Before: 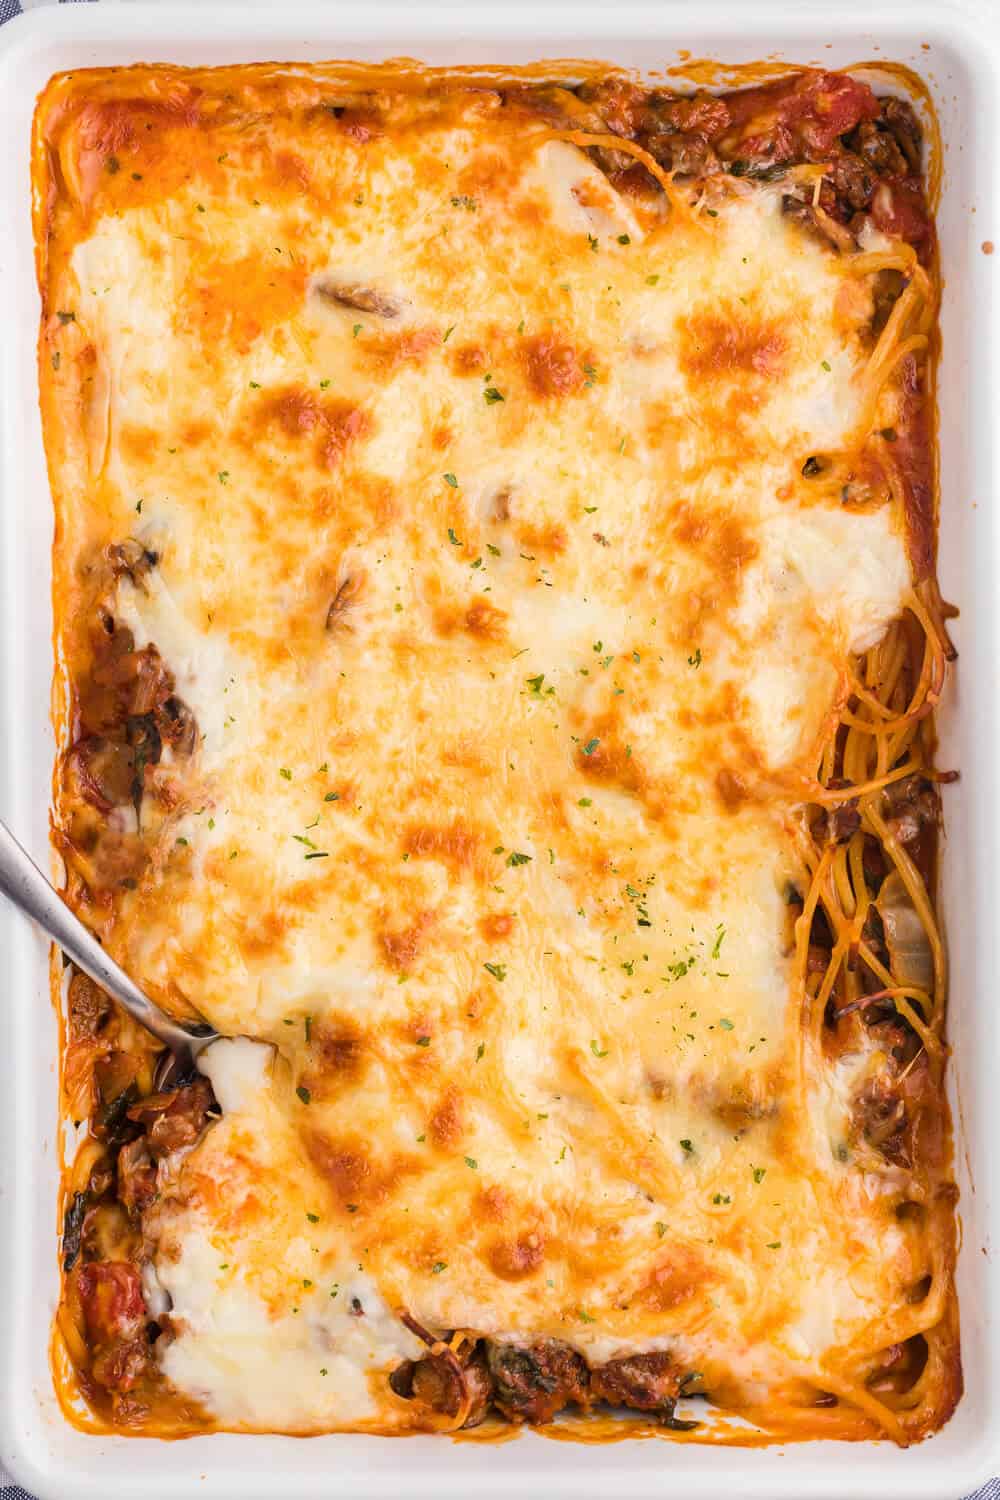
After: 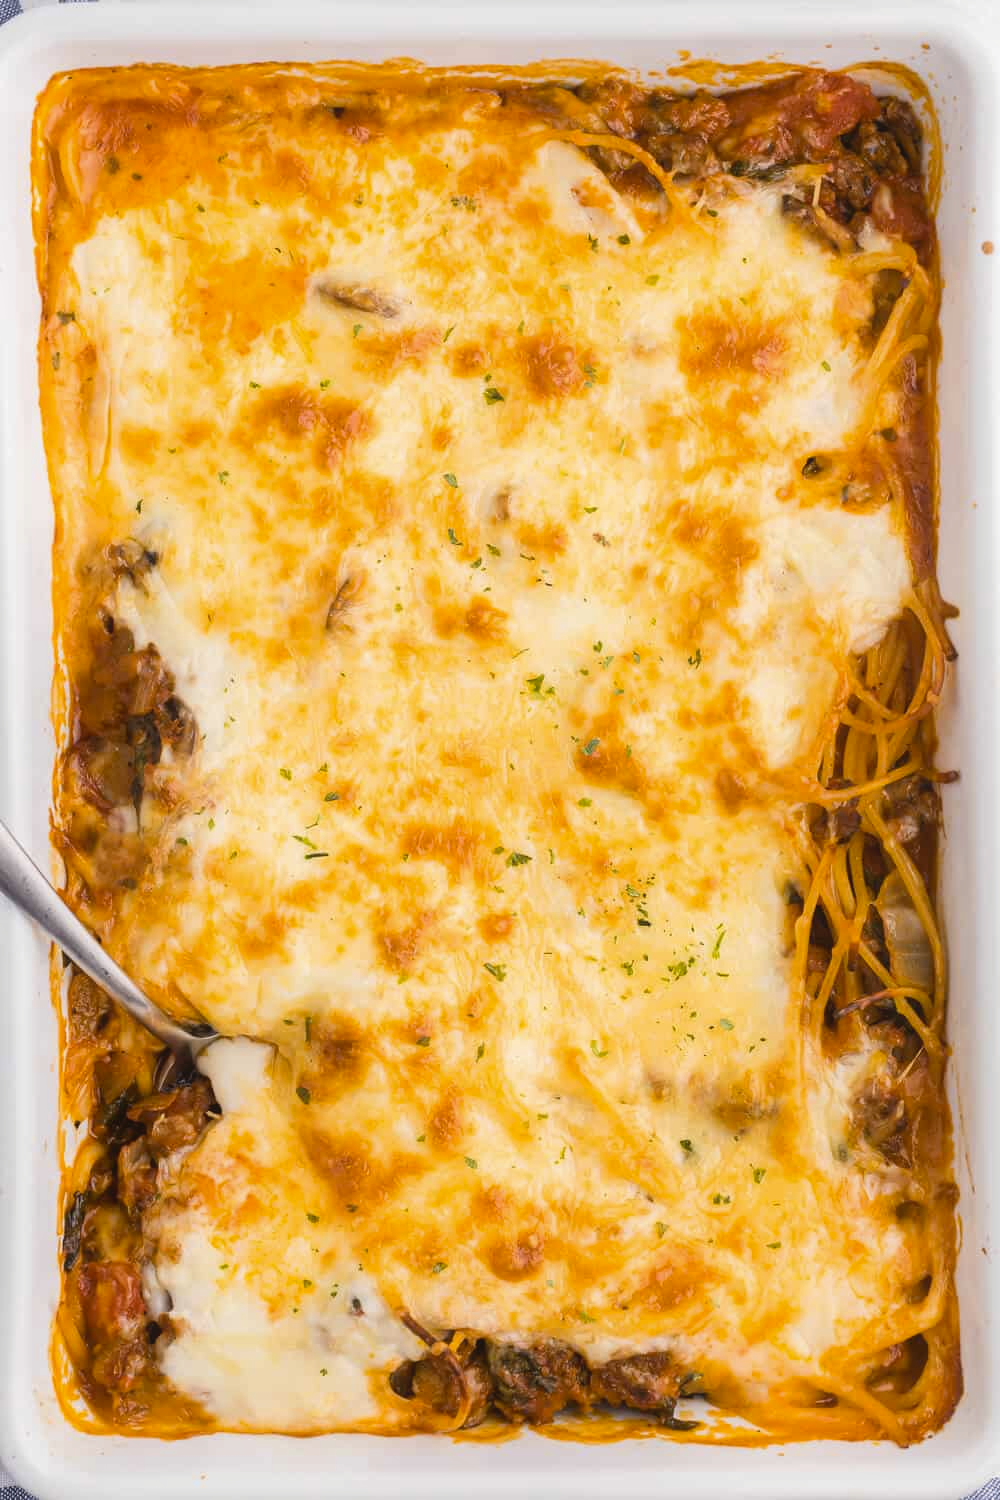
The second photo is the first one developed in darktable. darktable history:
contrast equalizer: octaves 7, y [[0.6 ×6], [0.55 ×6], [0 ×6], [0 ×6], [0 ×6]], mix -0.3
color contrast: green-magenta contrast 0.8, blue-yellow contrast 1.1, unbound 0
